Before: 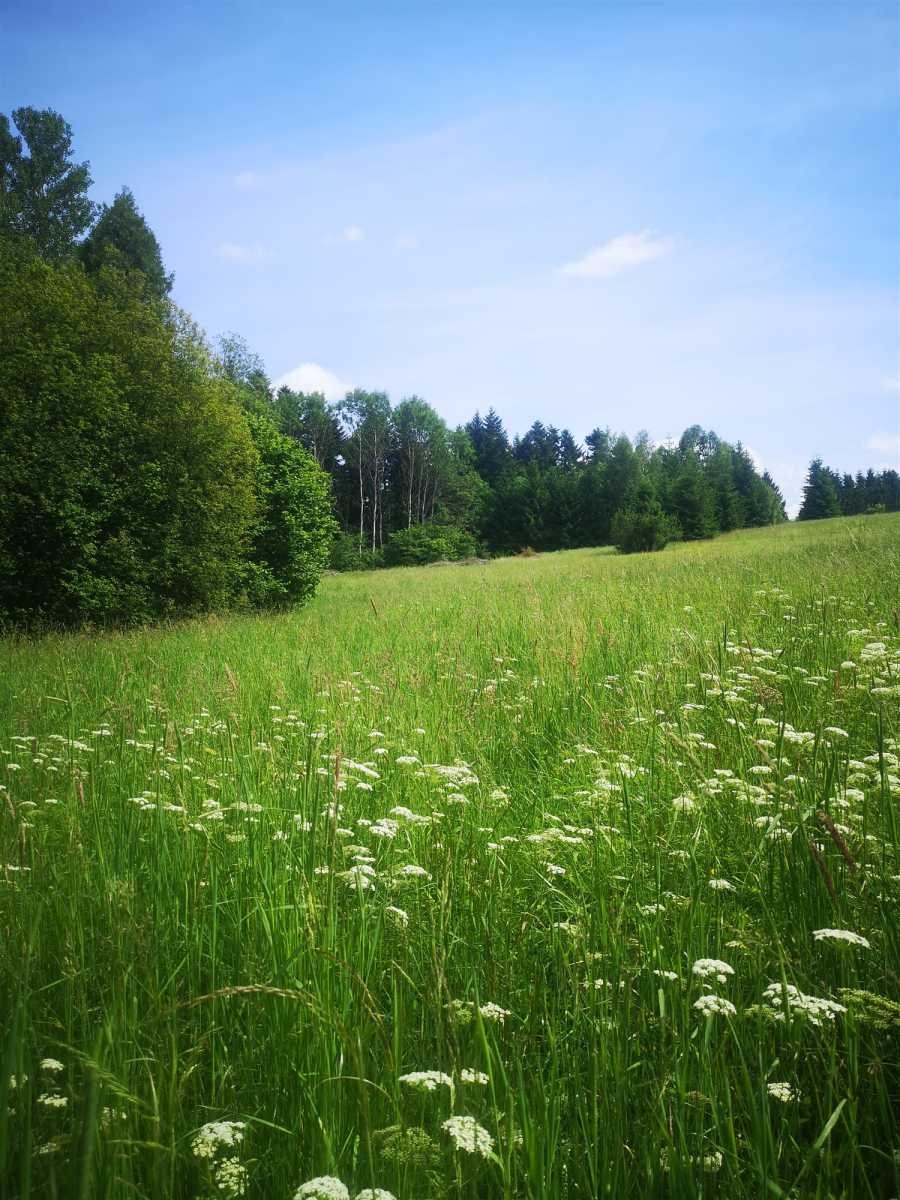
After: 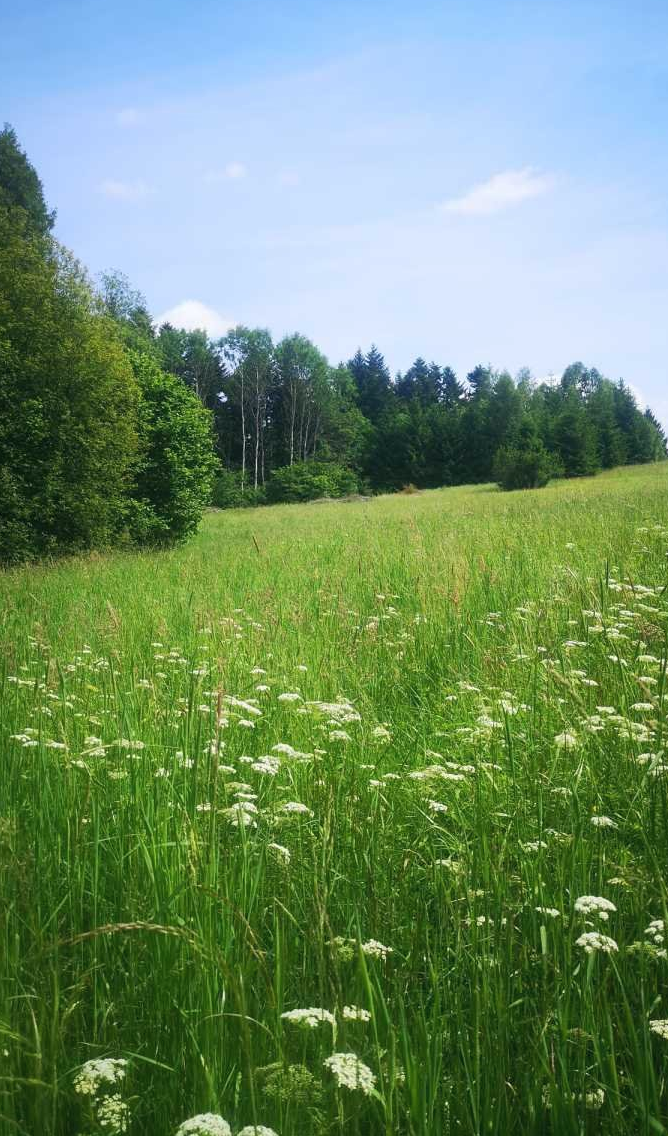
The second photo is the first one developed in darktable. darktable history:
crop and rotate: left 13.15%, top 5.251%, right 12.609%
color balance: mode lift, gamma, gain (sRGB), lift [1, 1, 1.022, 1.026]
